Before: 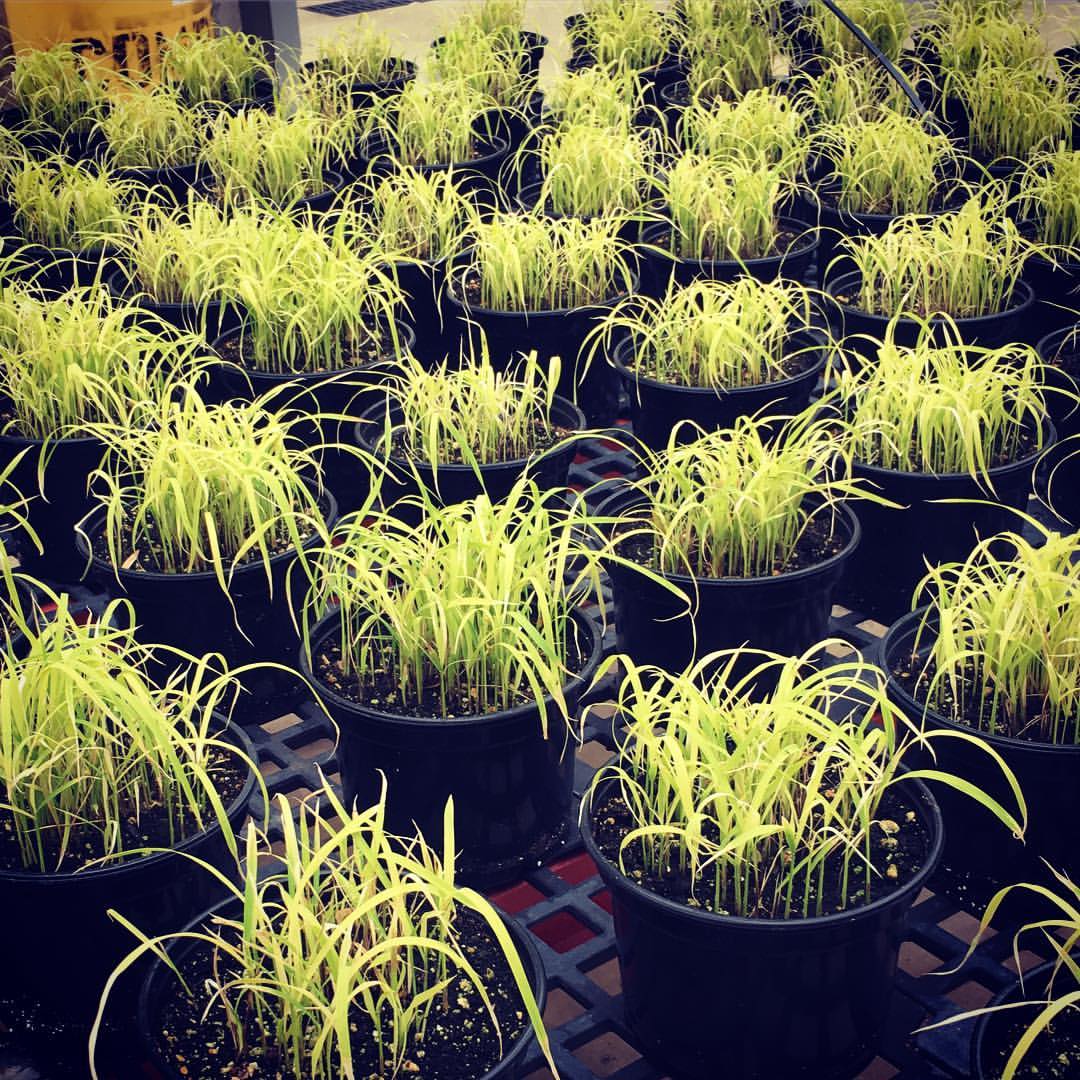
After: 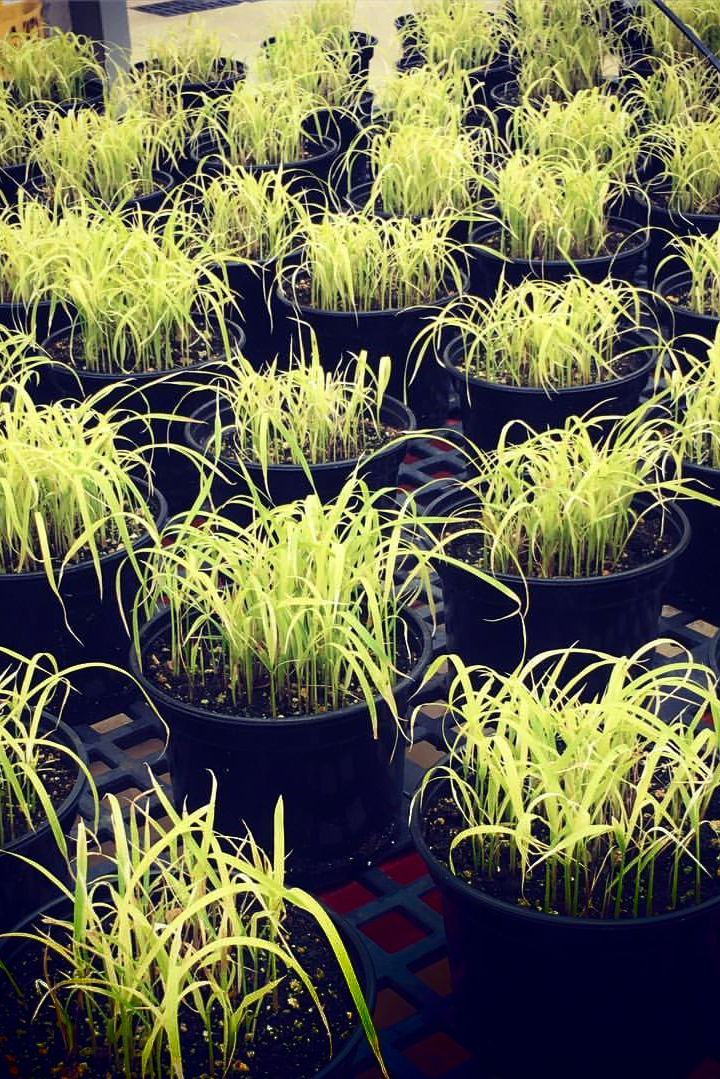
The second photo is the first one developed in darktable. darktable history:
shadows and highlights: shadows -90, highlights 90, soften with gaussian
crop and rotate: left 15.754%, right 17.579%
white balance: red 0.988, blue 1.017
